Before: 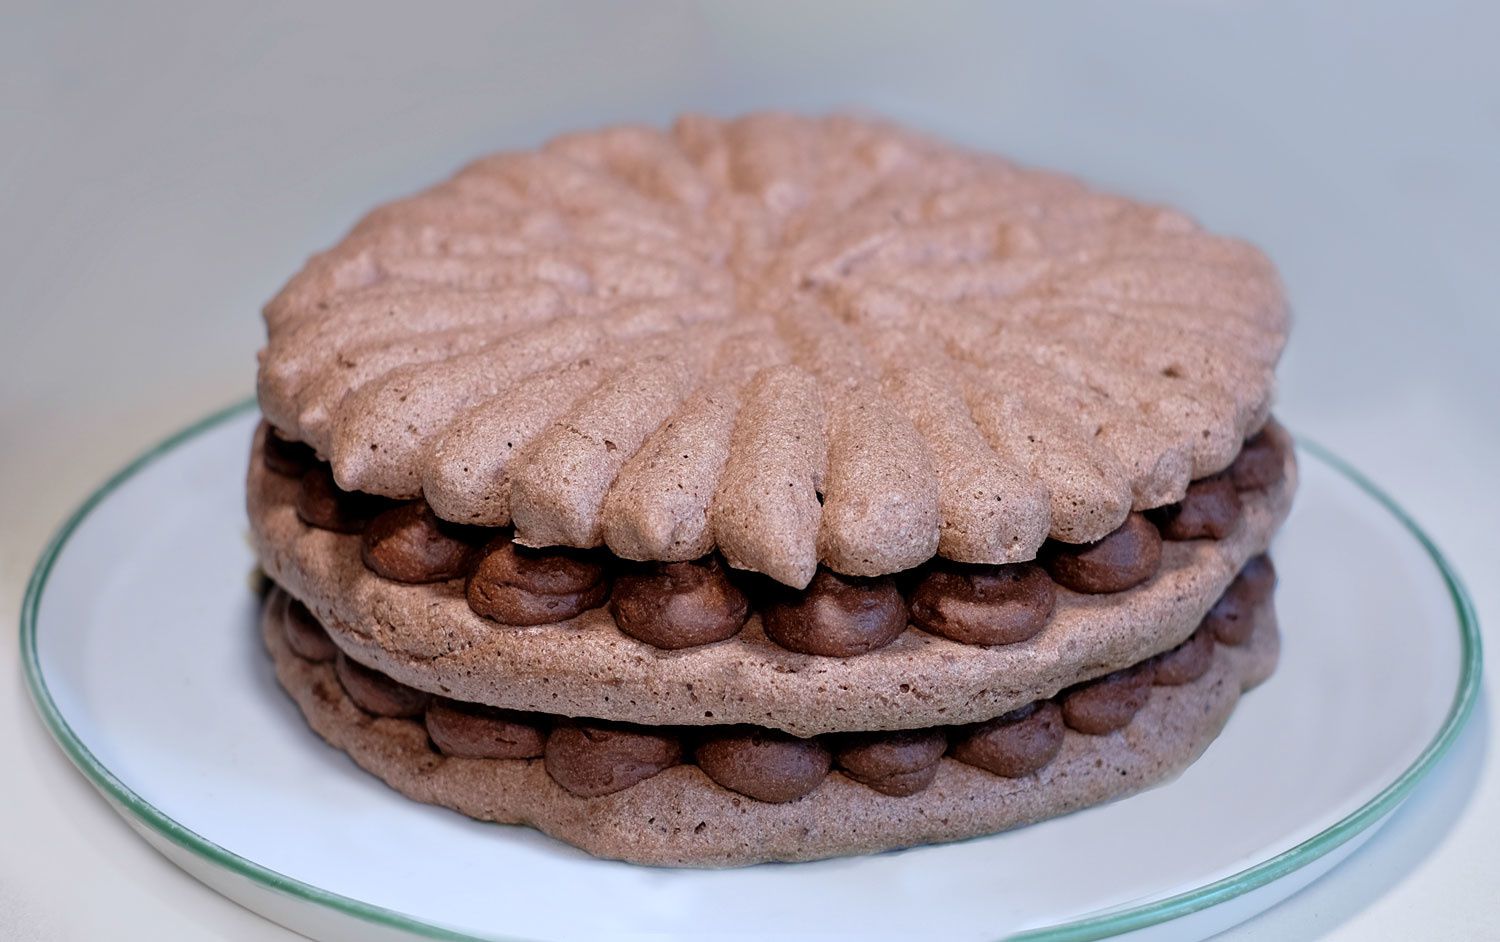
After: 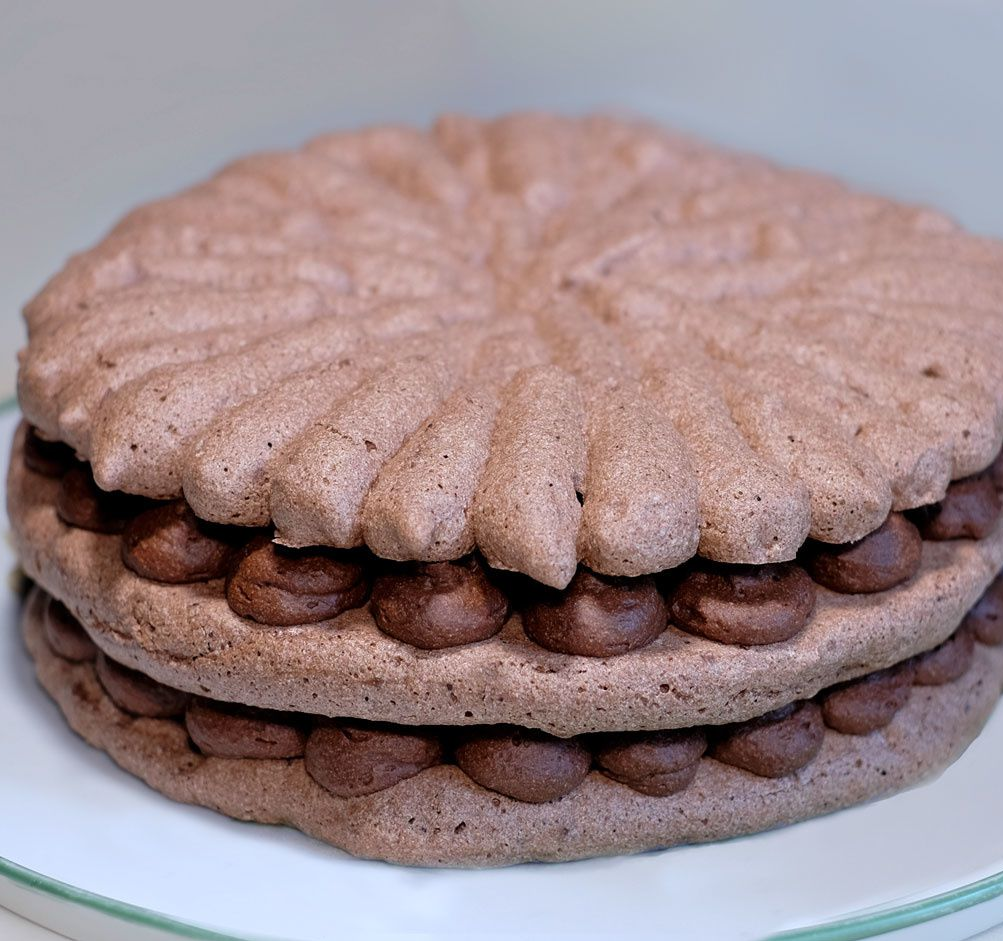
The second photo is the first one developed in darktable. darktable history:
crop and rotate: left 16.086%, right 17.041%
